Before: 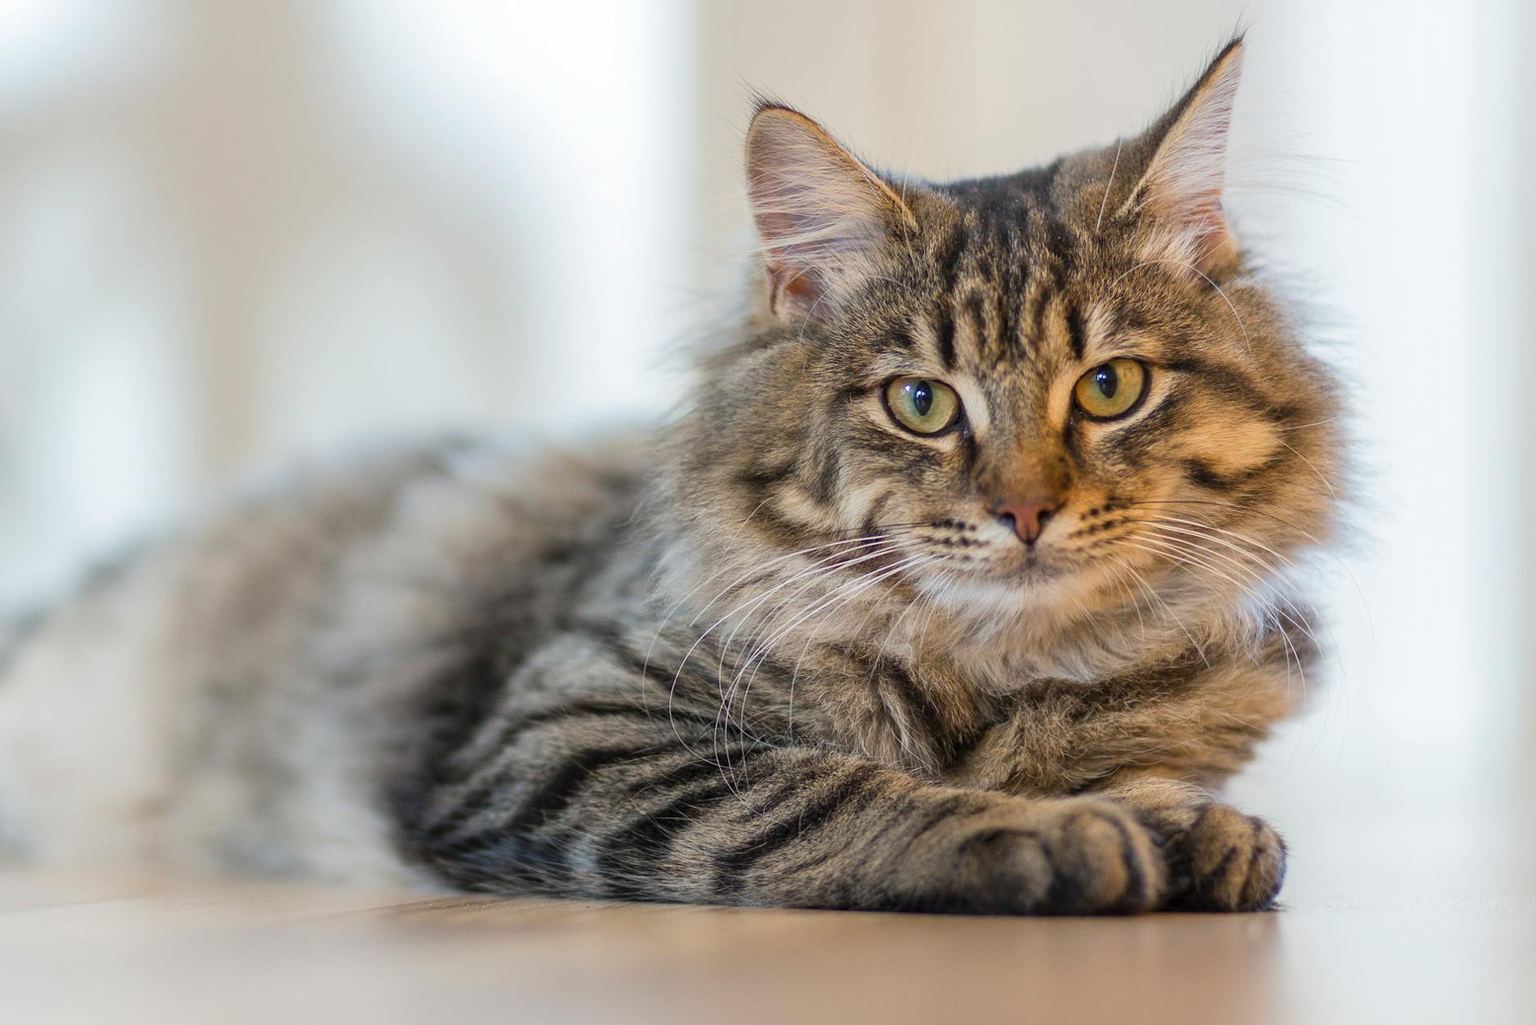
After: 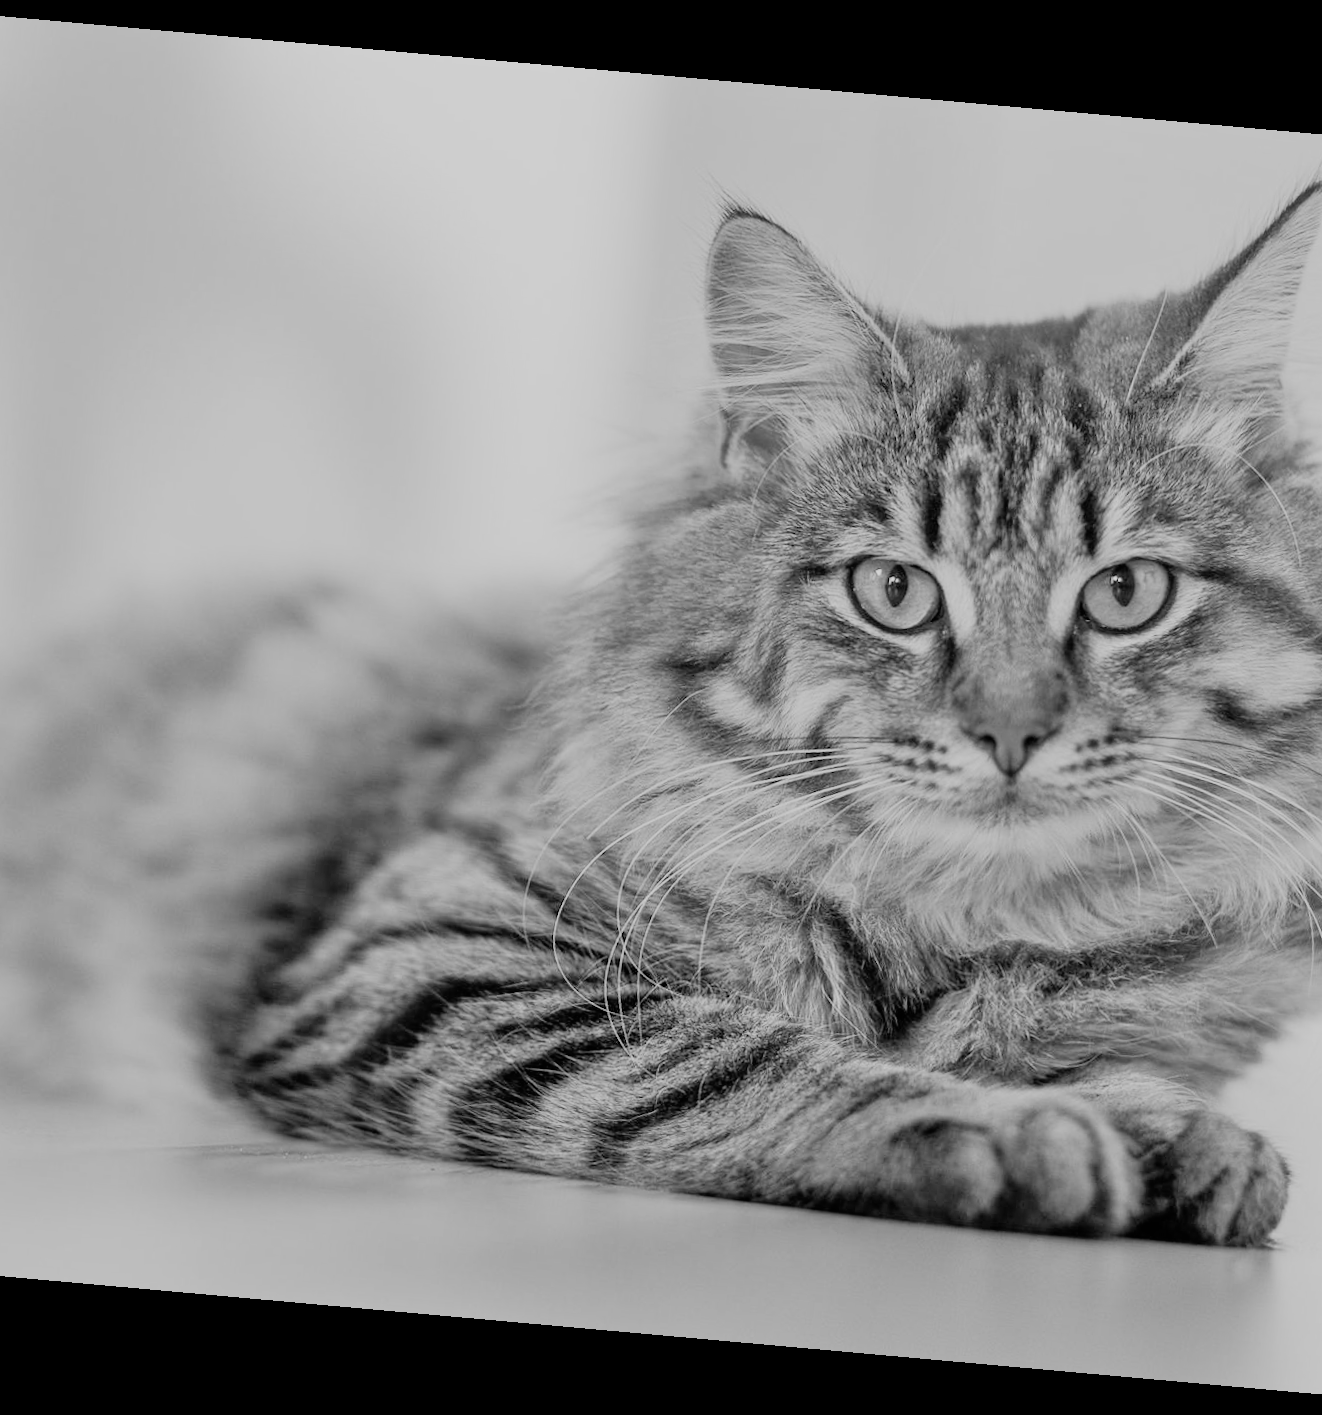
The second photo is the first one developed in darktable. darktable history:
monochrome: a -71.75, b 75.82
tone equalizer: -7 EV 0.15 EV, -6 EV 0.6 EV, -5 EV 1.15 EV, -4 EV 1.33 EV, -3 EV 1.15 EV, -2 EV 0.6 EV, -1 EV 0.15 EV, mask exposure compensation -0.5 EV
crop and rotate: left 15.055%, right 18.278%
exposure: compensate highlight preservation false
white balance: red 1.188, blue 1.11
rotate and perspective: rotation 5.12°, automatic cropping off
sigmoid: skew -0.2, preserve hue 0%, red attenuation 0.1, red rotation 0.035, green attenuation 0.1, green rotation -0.017, blue attenuation 0.15, blue rotation -0.052, base primaries Rec2020
